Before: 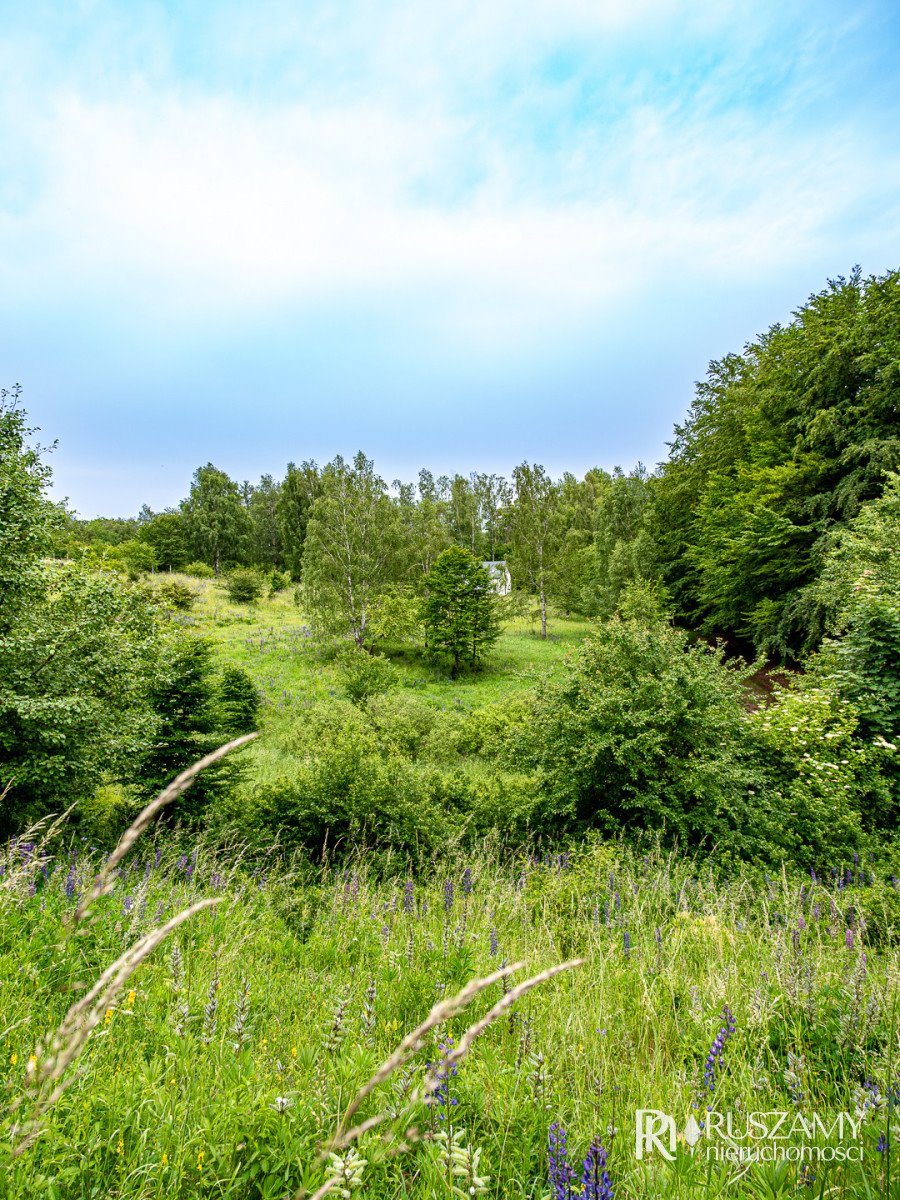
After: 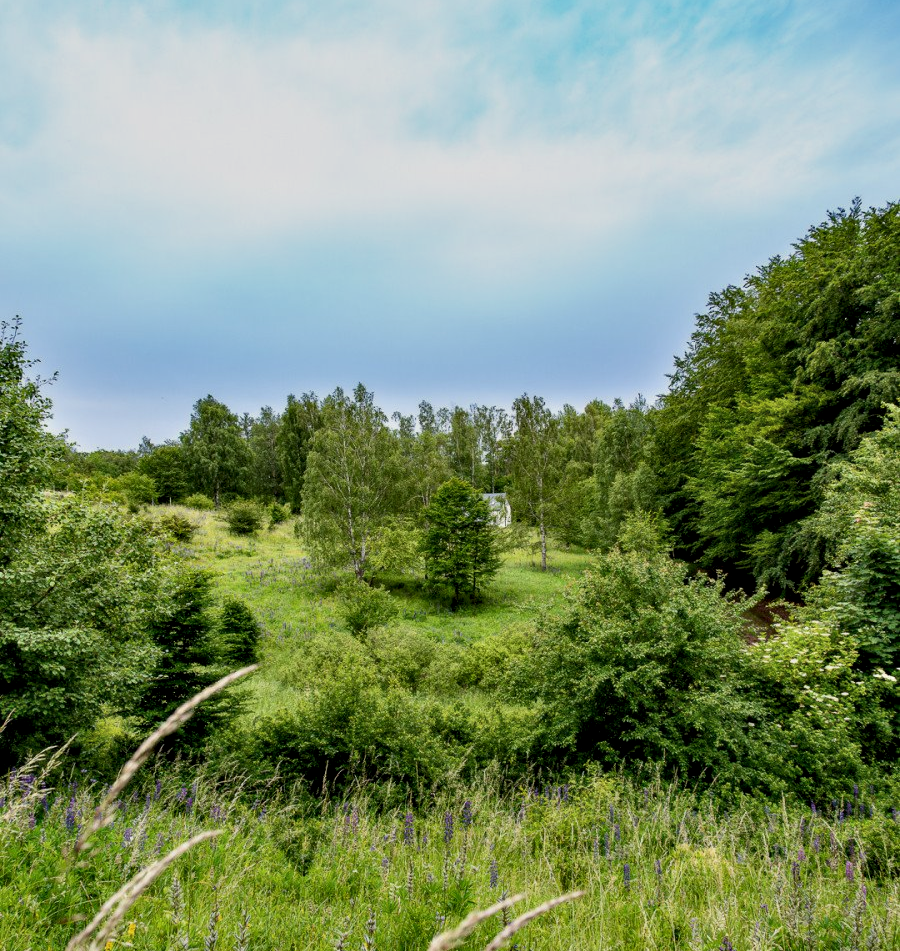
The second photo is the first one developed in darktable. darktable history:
exposure: exposure -0.493 EV, compensate highlight preservation false
crop and rotate: top 5.669%, bottom 14.999%
contrast equalizer: y [[0.514, 0.573, 0.581, 0.508, 0.5, 0.5], [0.5 ×6], [0.5 ×6], [0 ×6], [0 ×6]]
